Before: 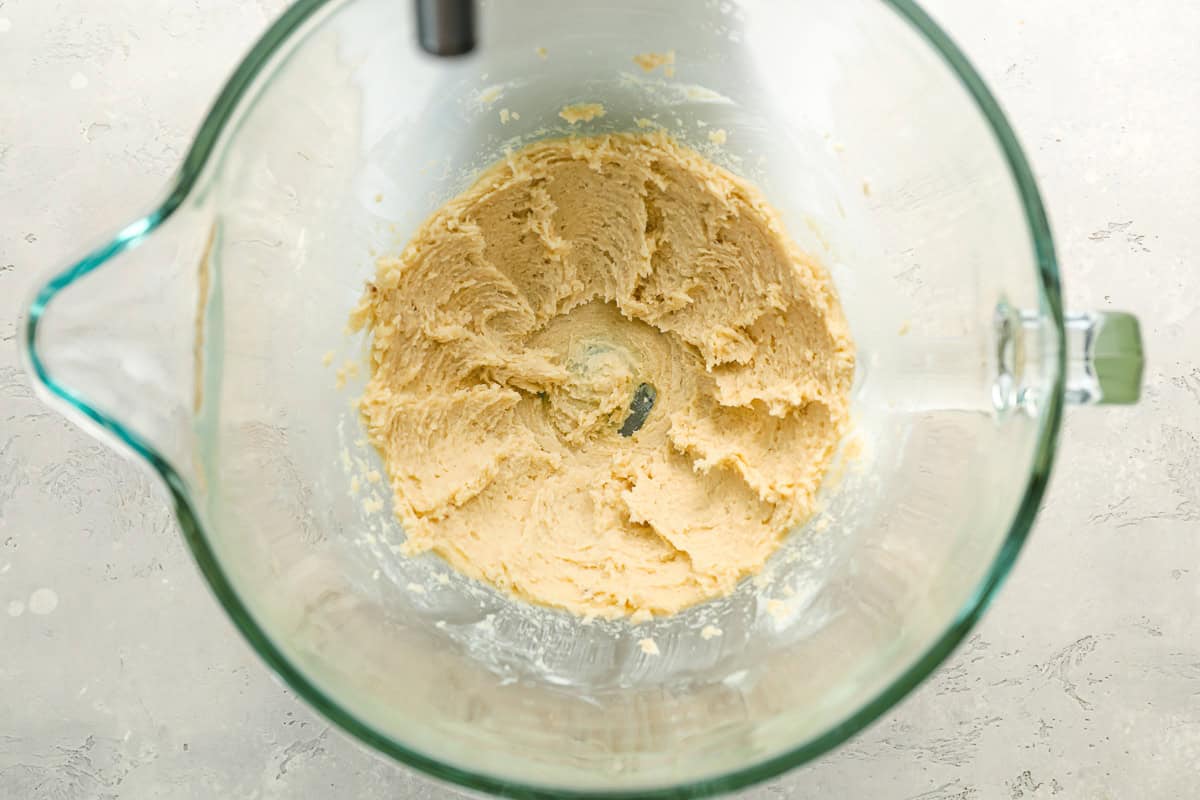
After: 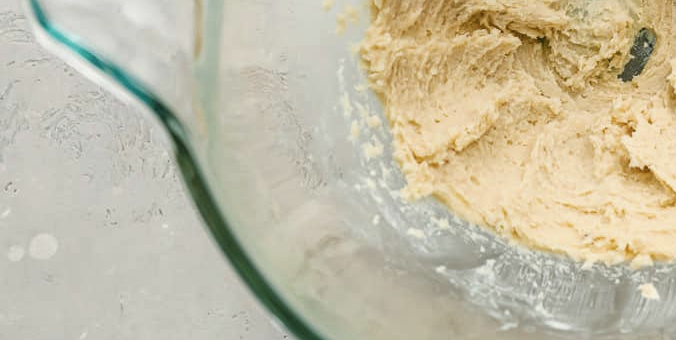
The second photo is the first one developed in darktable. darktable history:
exposure: exposure -0.157 EV, compensate highlight preservation false
contrast brightness saturation: saturation -0.17
crop: top 44.483%, right 43.593%, bottom 12.892%
local contrast: on, module defaults
